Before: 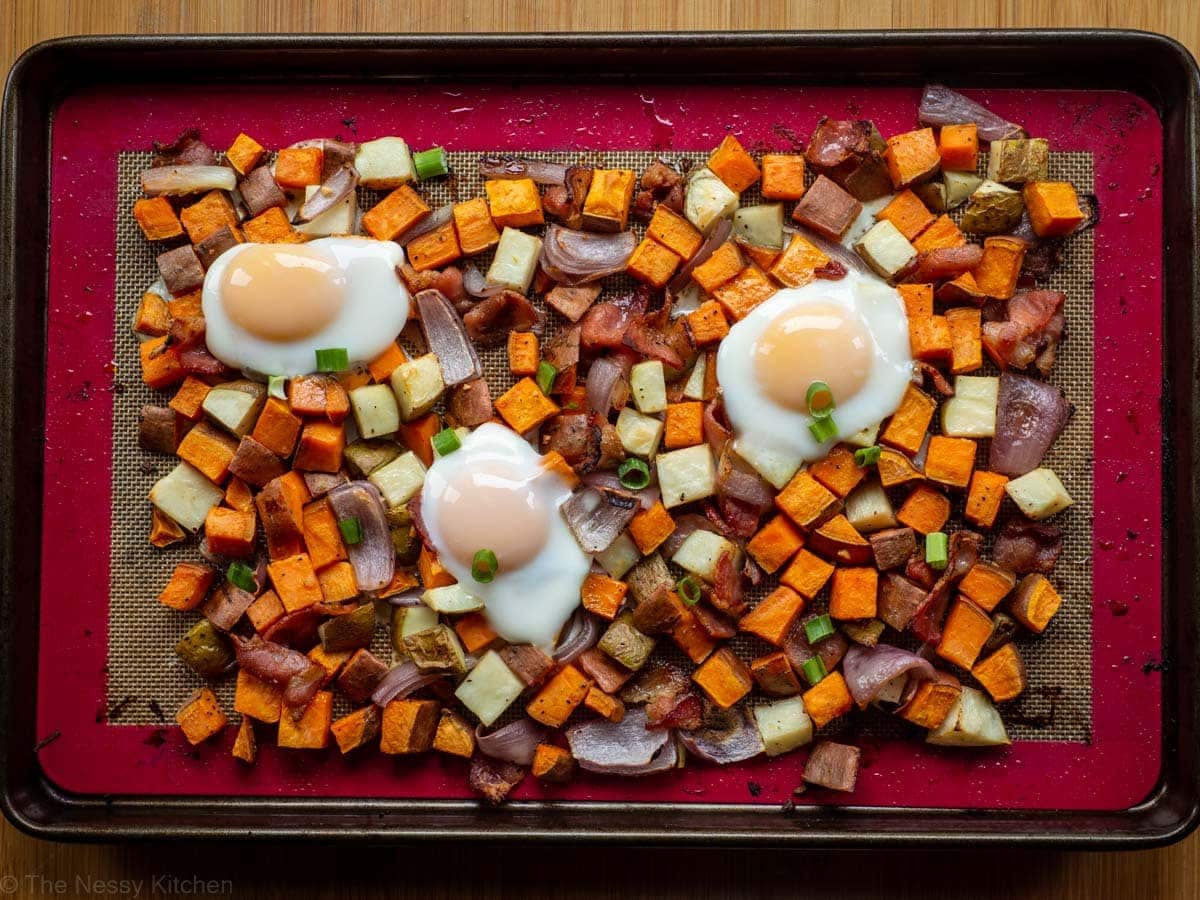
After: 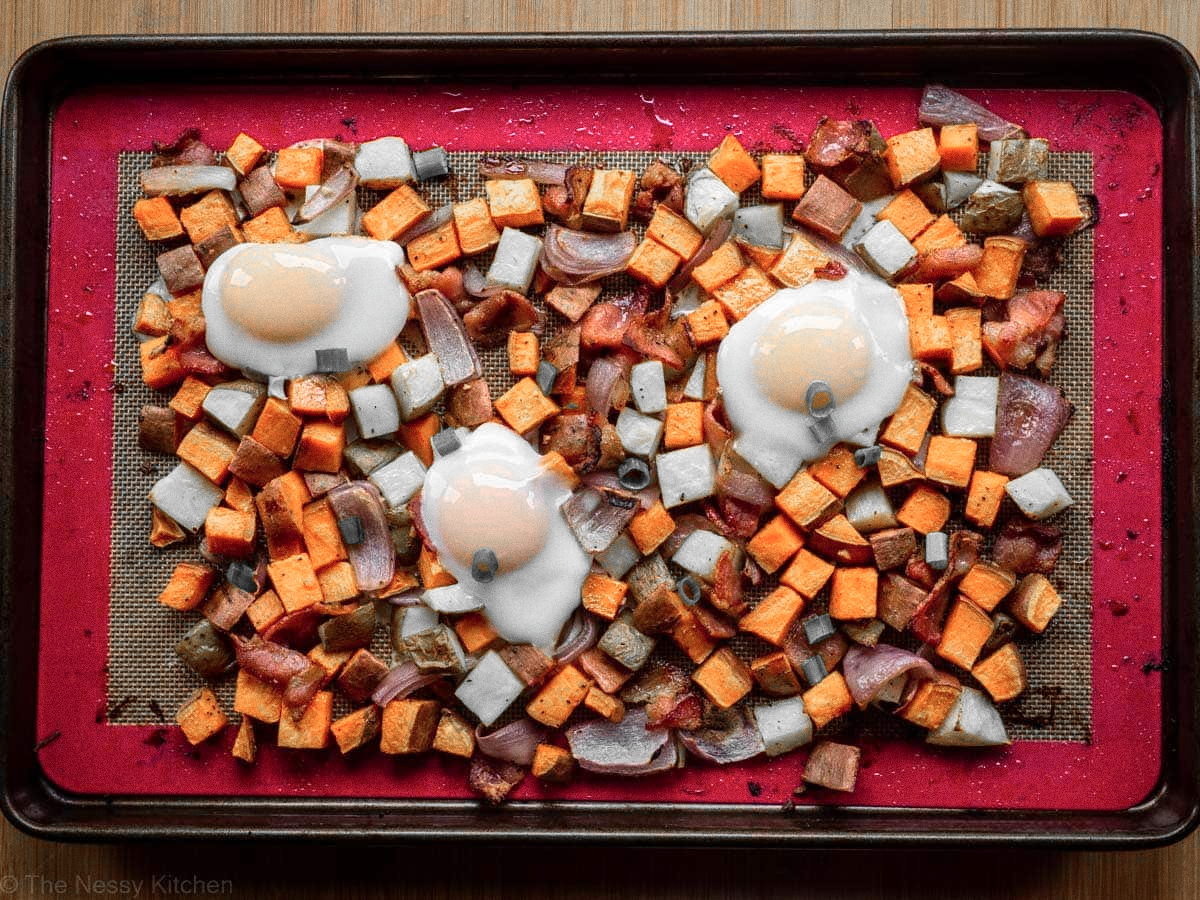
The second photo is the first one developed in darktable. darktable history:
color zones: curves: ch0 [(0, 0.65) (0.096, 0.644) (0.221, 0.539) (0.429, 0.5) (0.571, 0.5) (0.714, 0.5) (0.857, 0.5) (1, 0.65)]; ch1 [(0, 0.5) (0.143, 0.5) (0.257, -0.002) (0.429, 0.04) (0.571, -0.001) (0.714, -0.015) (0.857, 0.024) (1, 0.5)]
grain: coarseness 0.09 ISO
